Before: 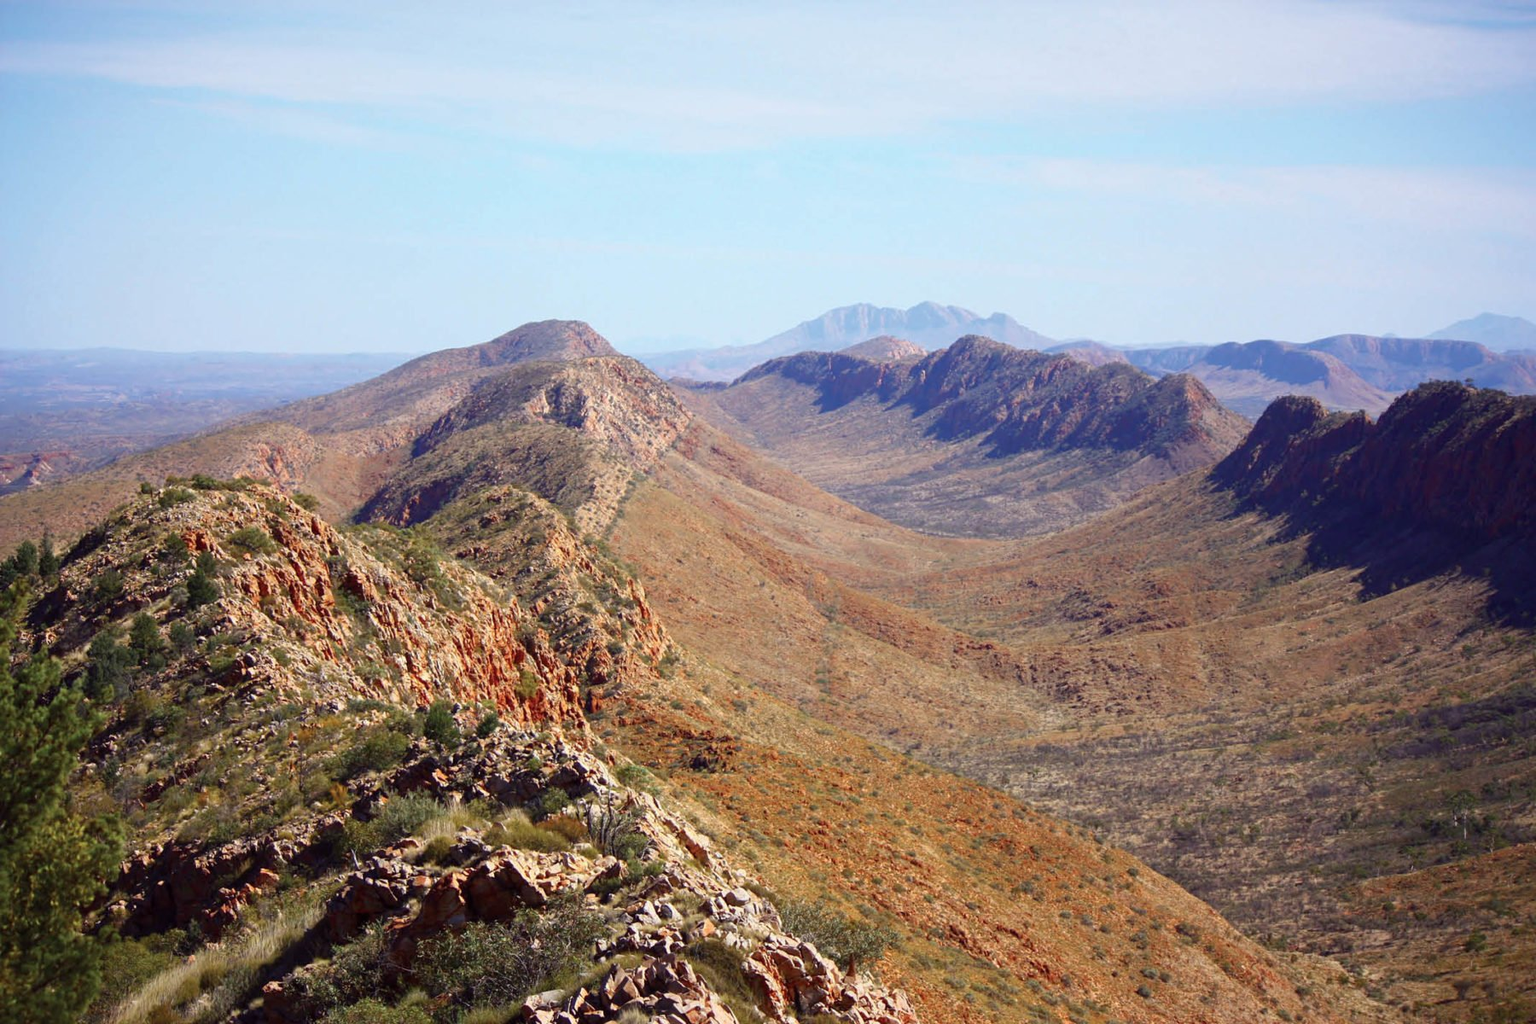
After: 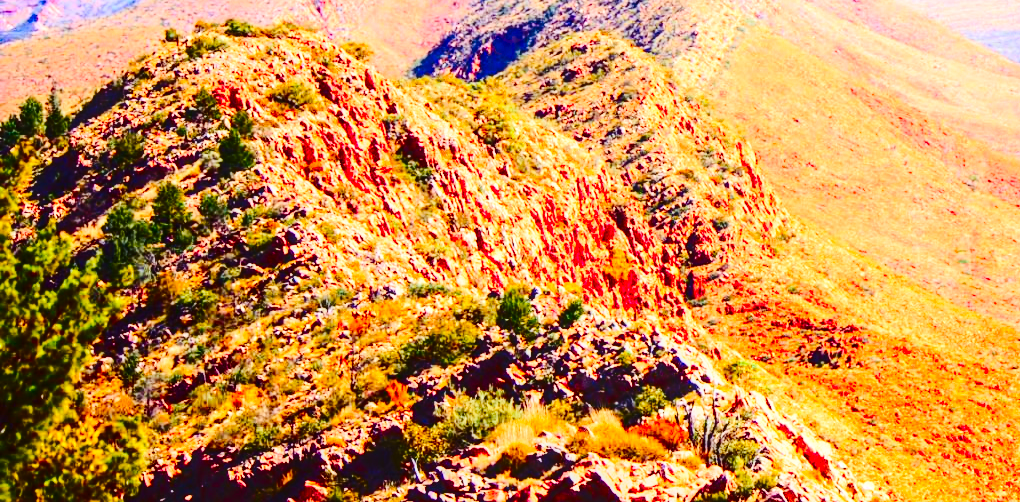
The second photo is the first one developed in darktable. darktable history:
color calibration: illuminant Planckian (black body), x 0.351, y 0.353, temperature 4759.09 K
crop: top 44.819%, right 43.301%, bottom 13.317%
base curve: curves: ch0 [(0, 0) (0.028, 0.03) (0.121, 0.232) (0.46, 0.748) (0.859, 0.968) (1, 1)], preserve colors none
contrast brightness saturation: contrast 0.267, brightness 0.017, saturation 0.856
local contrast: on, module defaults
color balance rgb: perceptual saturation grading › global saturation 0.223%, perceptual brilliance grading › mid-tones 10.49%, perceptual brilliance grading › shadows 14.631%
tone curve: curves: ch0 [(0, 0) (0.003, 0.023) (0.011, 0.029) (0.025, 0.037) (0.044, 0.047) (0.069, 0.057) (0.1, 0.075) (0.136, 0.103) (0.177, 0.145) (0.224, 0.193) (0.277, 0.266) (0.335, 0.362) (0.399, 0.473) (0.468, 0.569) (0.543, 0.655) (0.623, 0.73) (0.709, 0.804) (0.801, 0.874) (0.898, 0.924) (1, 1)], color space Lab, independent channels, preserve colors none
color zones: curves: ch1 [(0.24, 0.629) (0.75, 0.5)]; ch2 [(0.255, 0.454) (0.745, 0.491)]
